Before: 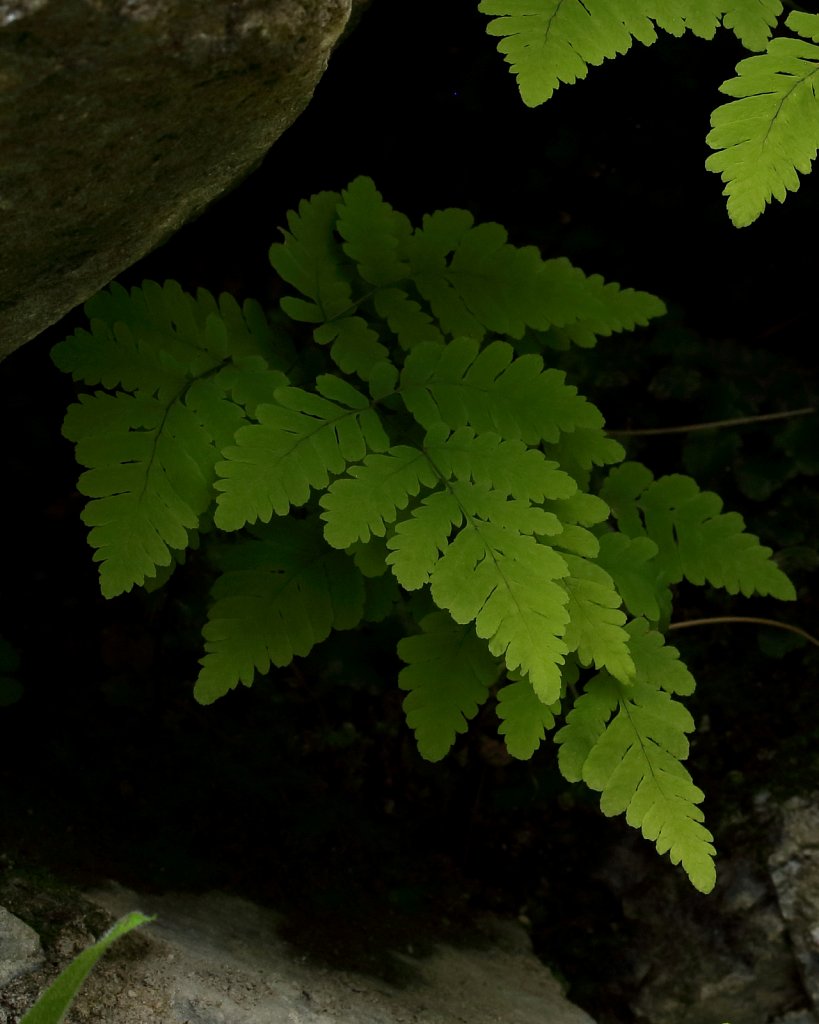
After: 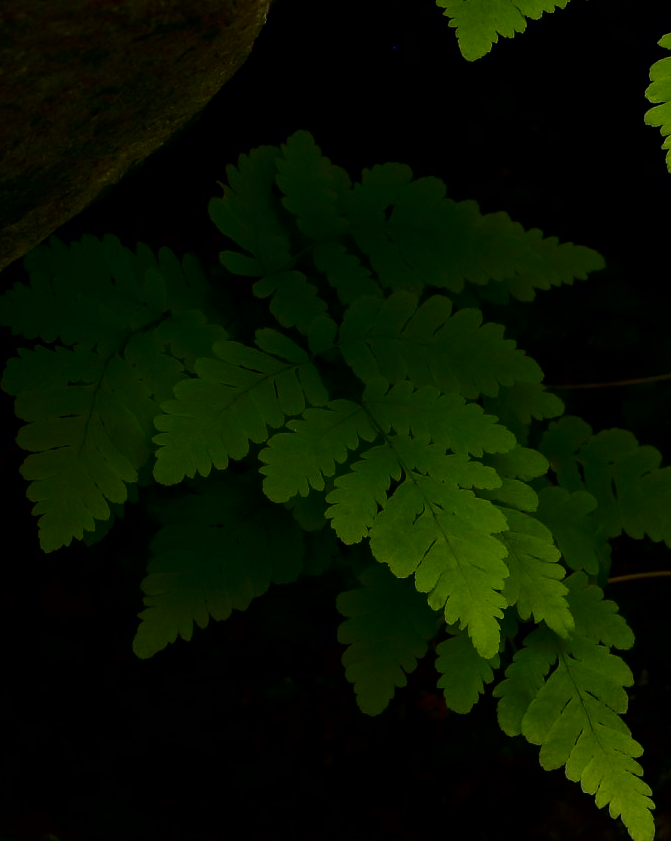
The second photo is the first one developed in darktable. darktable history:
crop and rotate: left 7.518%, top 4.566%, right 10.529%, bottom 13.229%
contrast brightness saturation: contrast 0.126, brightness -0.229, saturation 0.136
